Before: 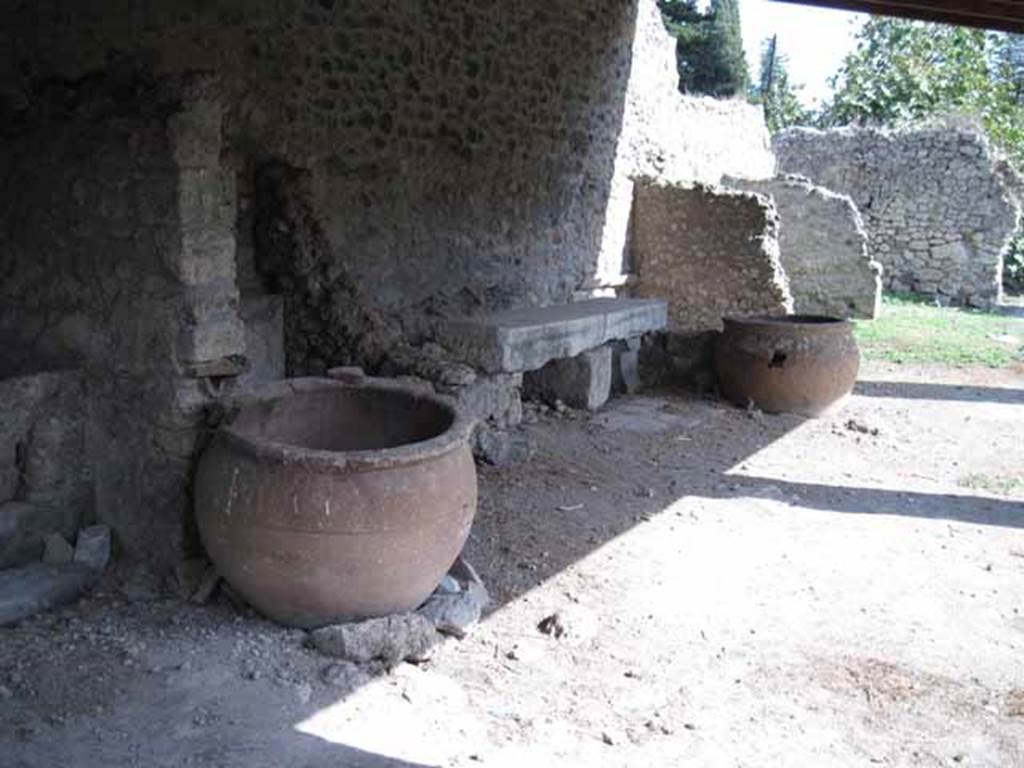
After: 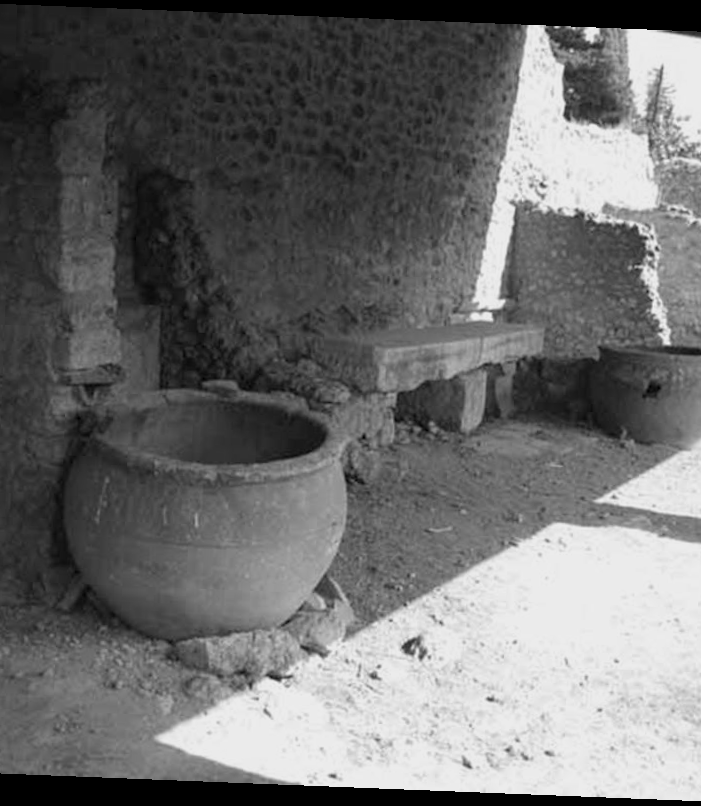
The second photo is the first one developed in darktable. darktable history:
color balance rgb: shadows lift › chroma 1%, shadows lift › hue 113°, highlights gain › chroma 0.2%, highlights gain › hue 333°, perceptual saturation grading › global saturation 20%, perceptual saturation grading › highlights -50%, perceptual saturation grading › shadows 25%, contrast -10%
rotate and perspective: rotation 2.27°, automatic cropping off
monochrome: size 1
crop and rotate: left 13.409%, right 19.924%
